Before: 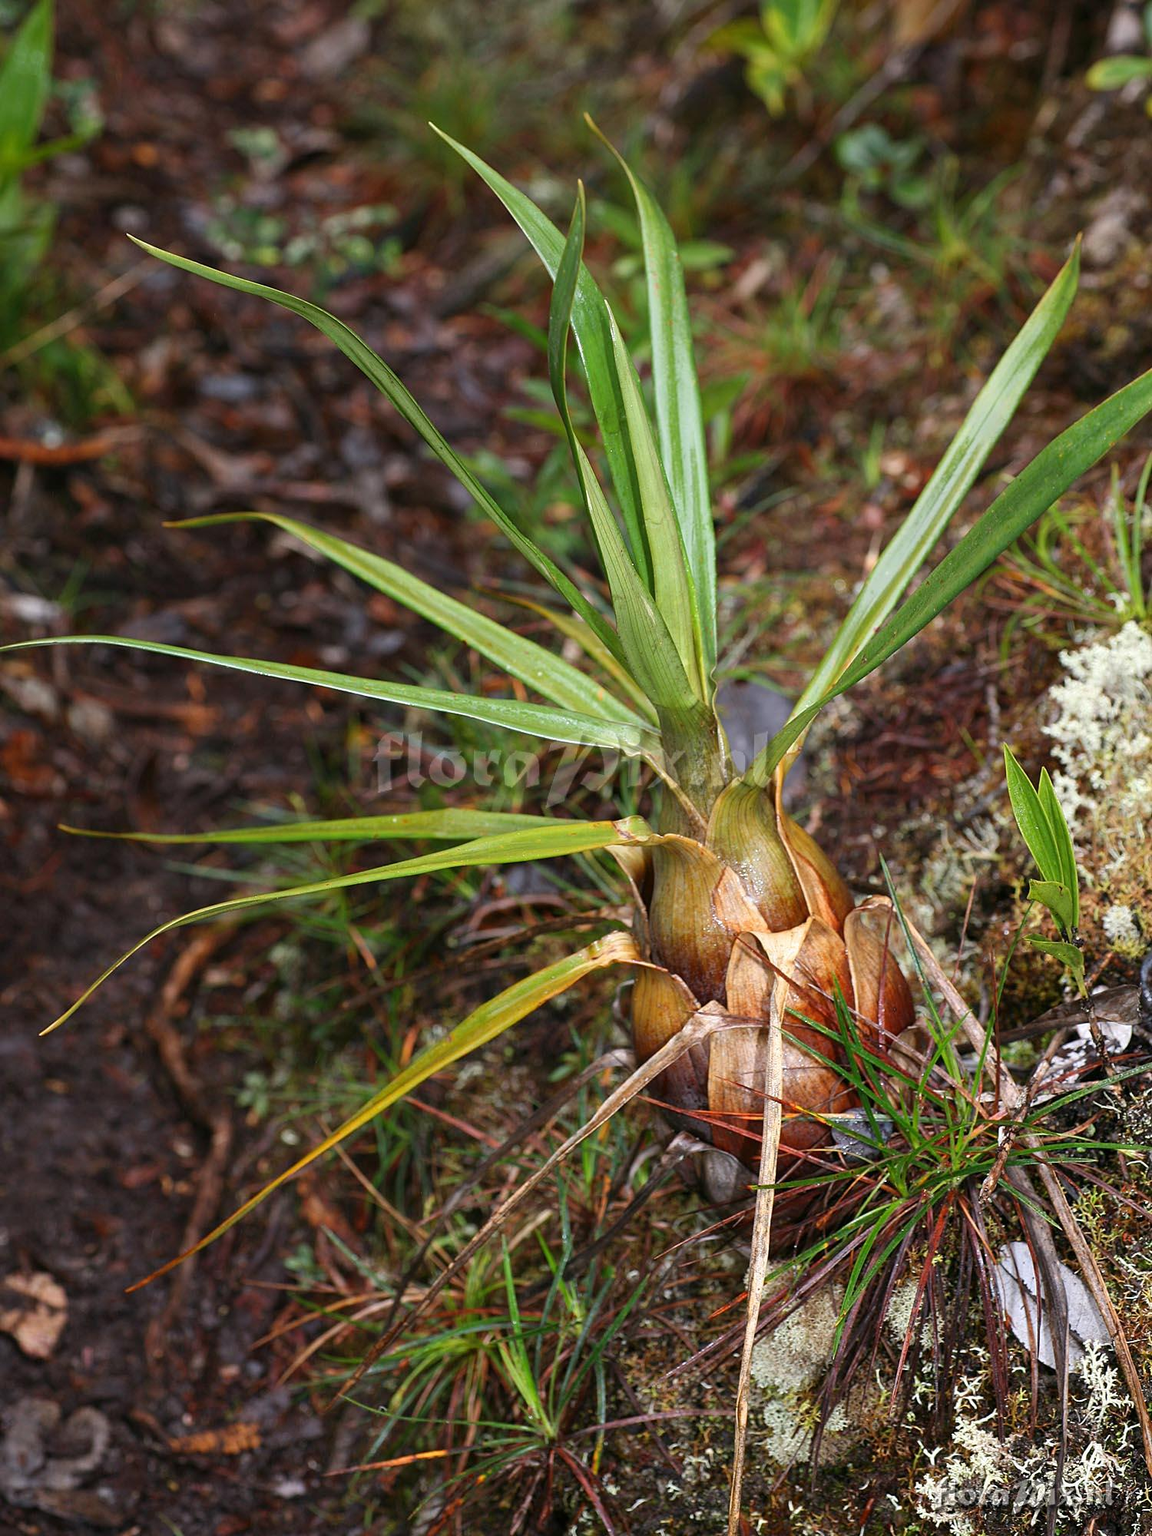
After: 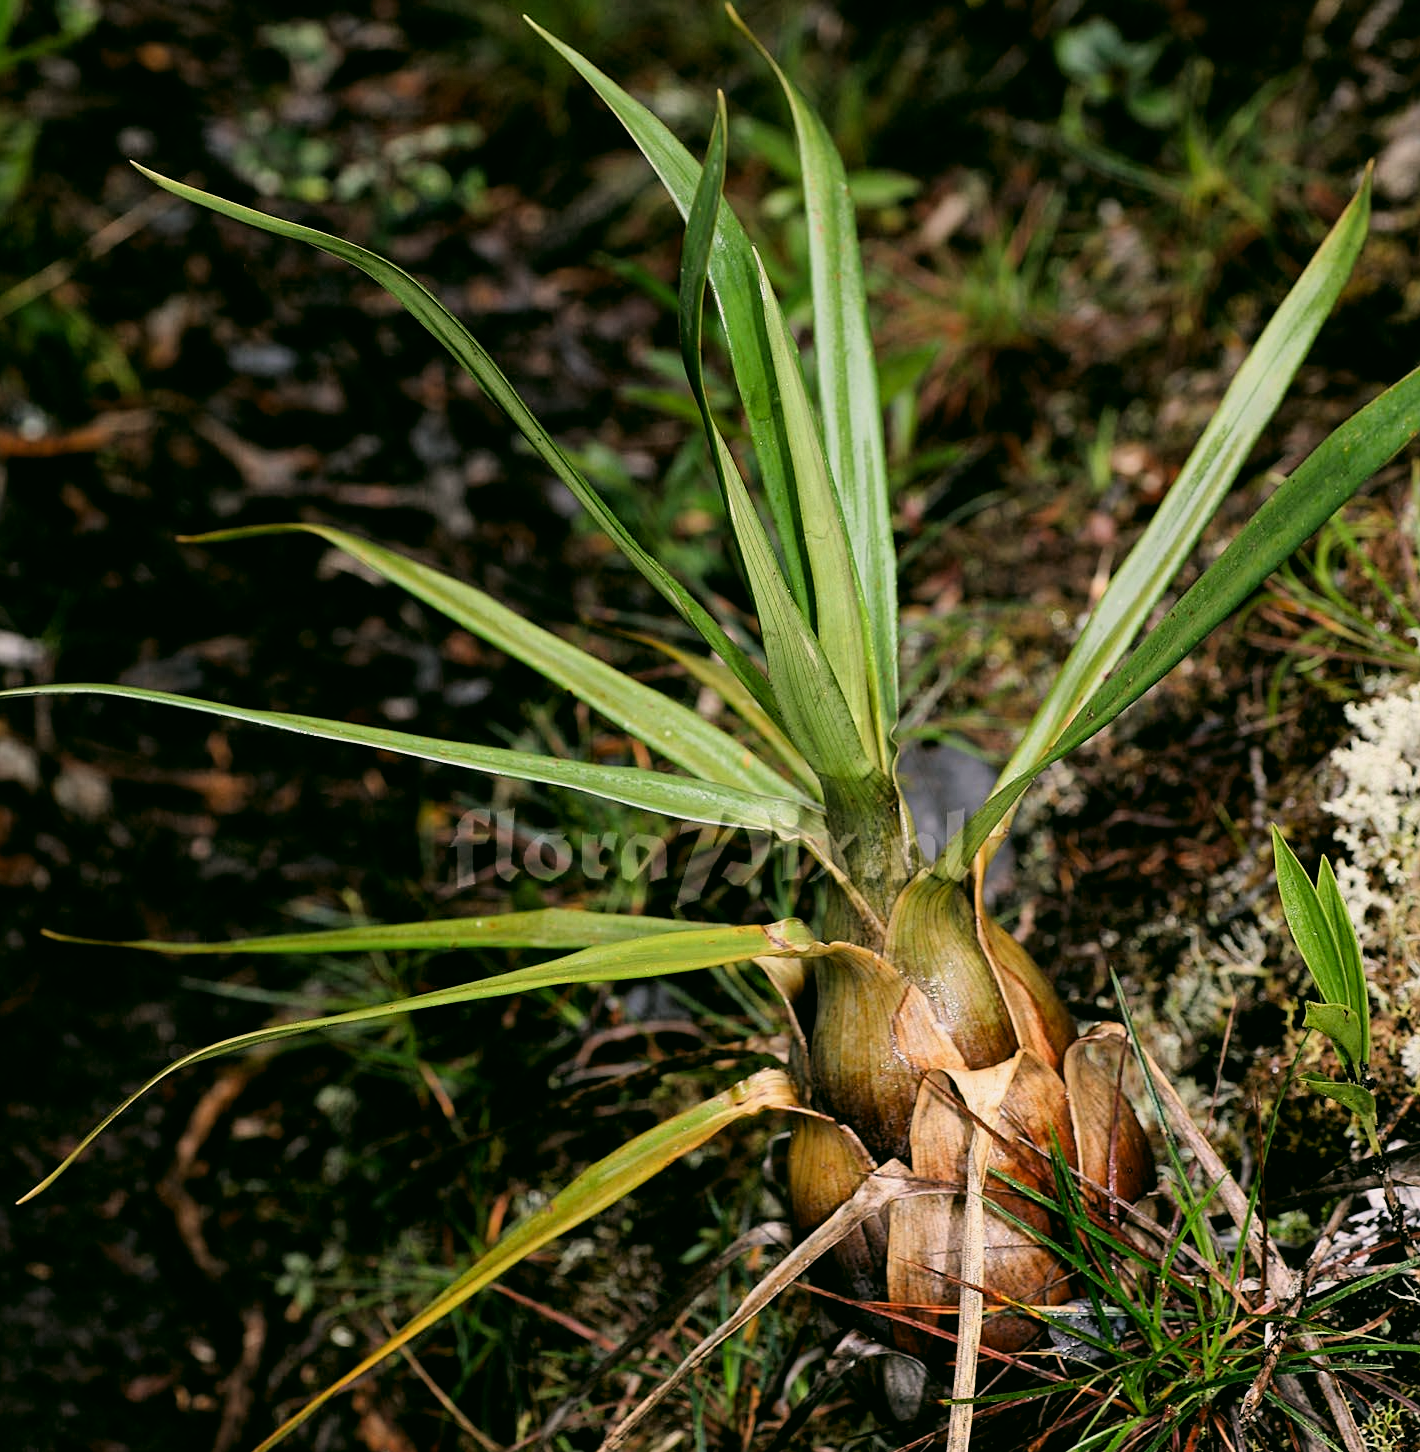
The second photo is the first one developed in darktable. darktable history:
filmic rgb: black relative exposure -4.07 EV, white relative exposure 2.98 EV, hardness 3, contrast 1.402
crop: left 2.351%, top 7.232%, right 2.977%, bottom 20.138%
color correction: highlights a* 4.58, highlights b* 4.92, shadows a* -7.54, shadows b* 4.64
exposure: exposure -0.212 EV, compensate exposure bias true, compensate highlight preservation false
